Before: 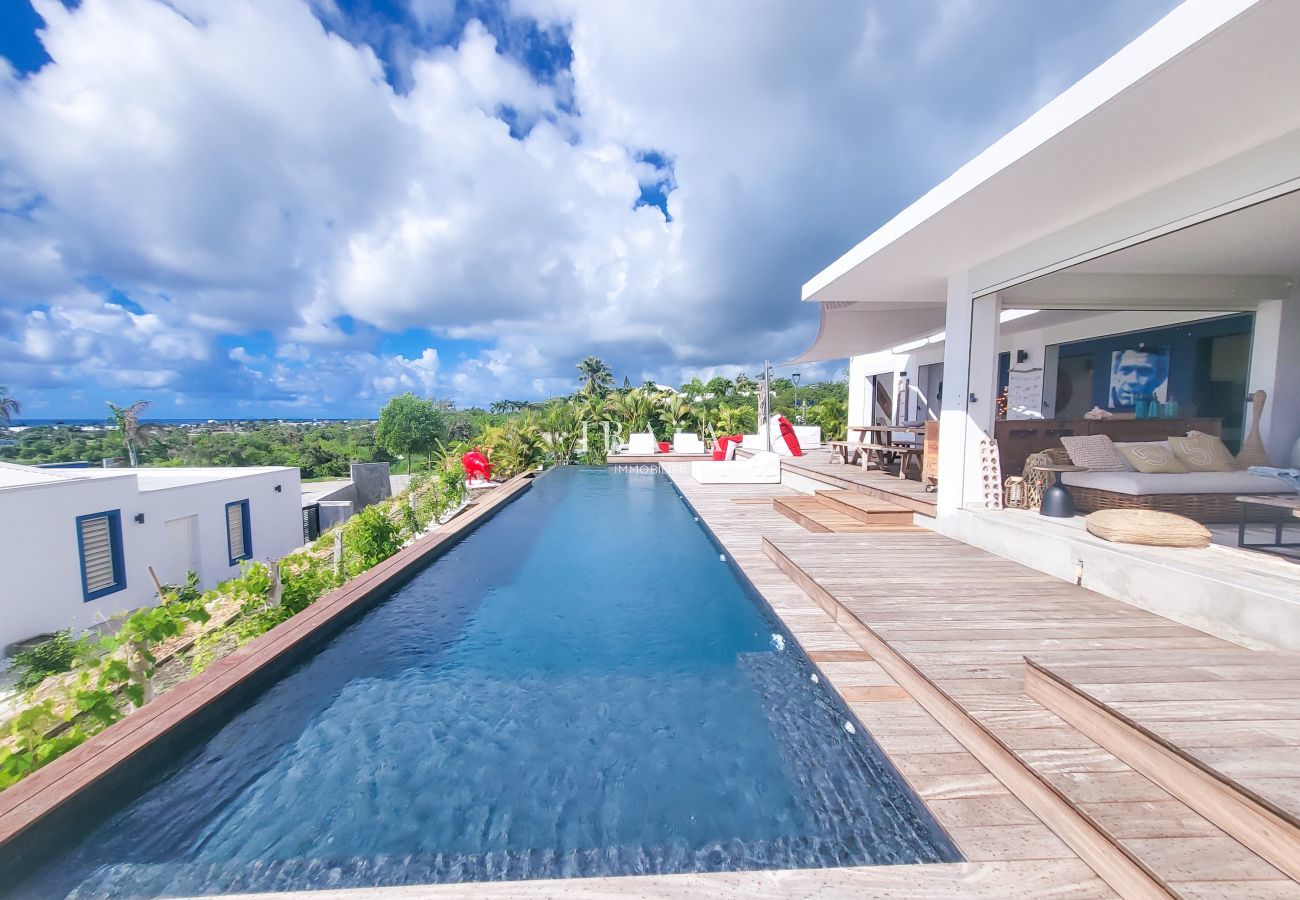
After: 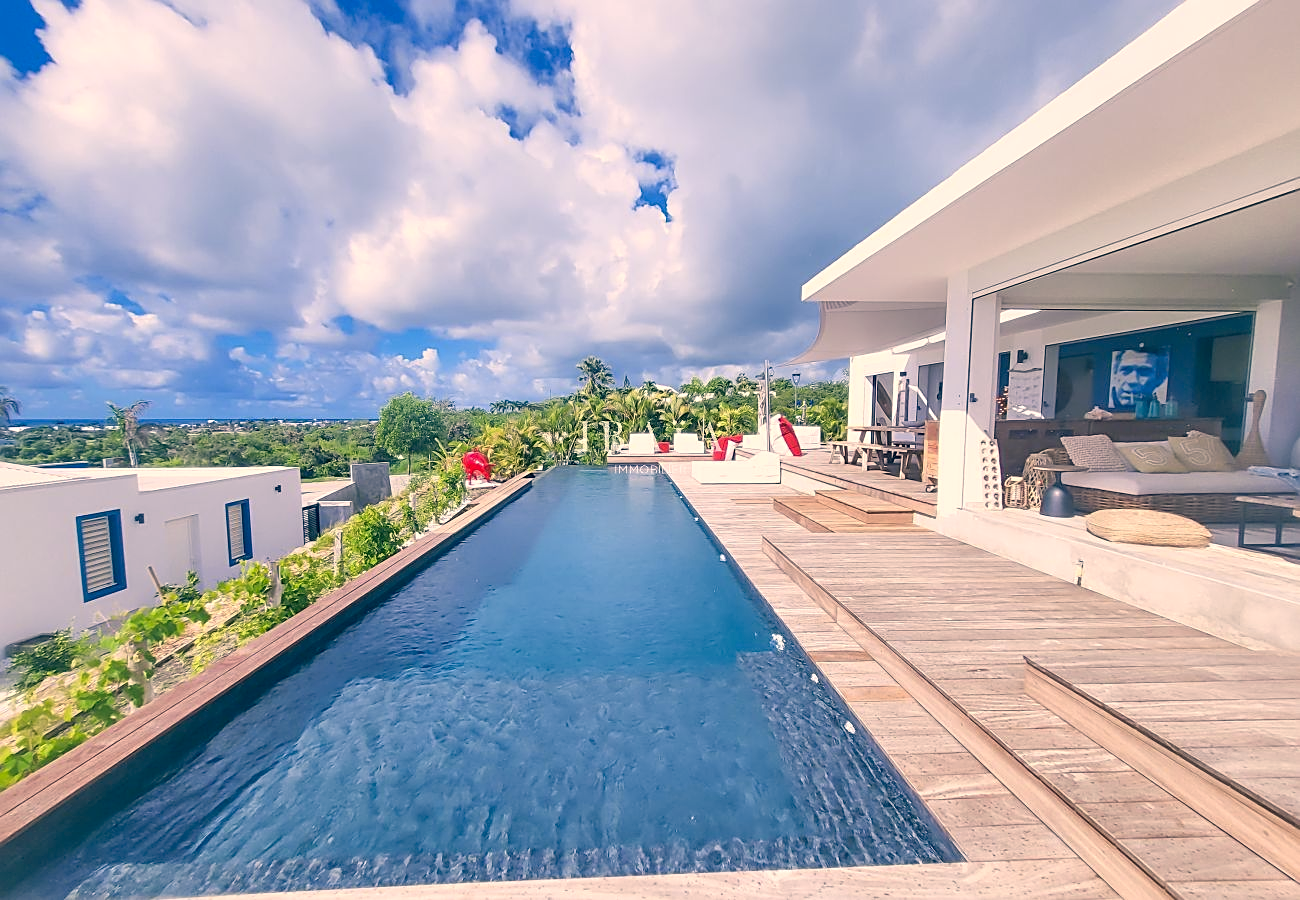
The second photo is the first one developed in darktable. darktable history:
color correction: highlights a* 10.32, highlights b* 14.38, shadows a* -9.88, shadows b* -14.84
sharpen: on, module defaults
